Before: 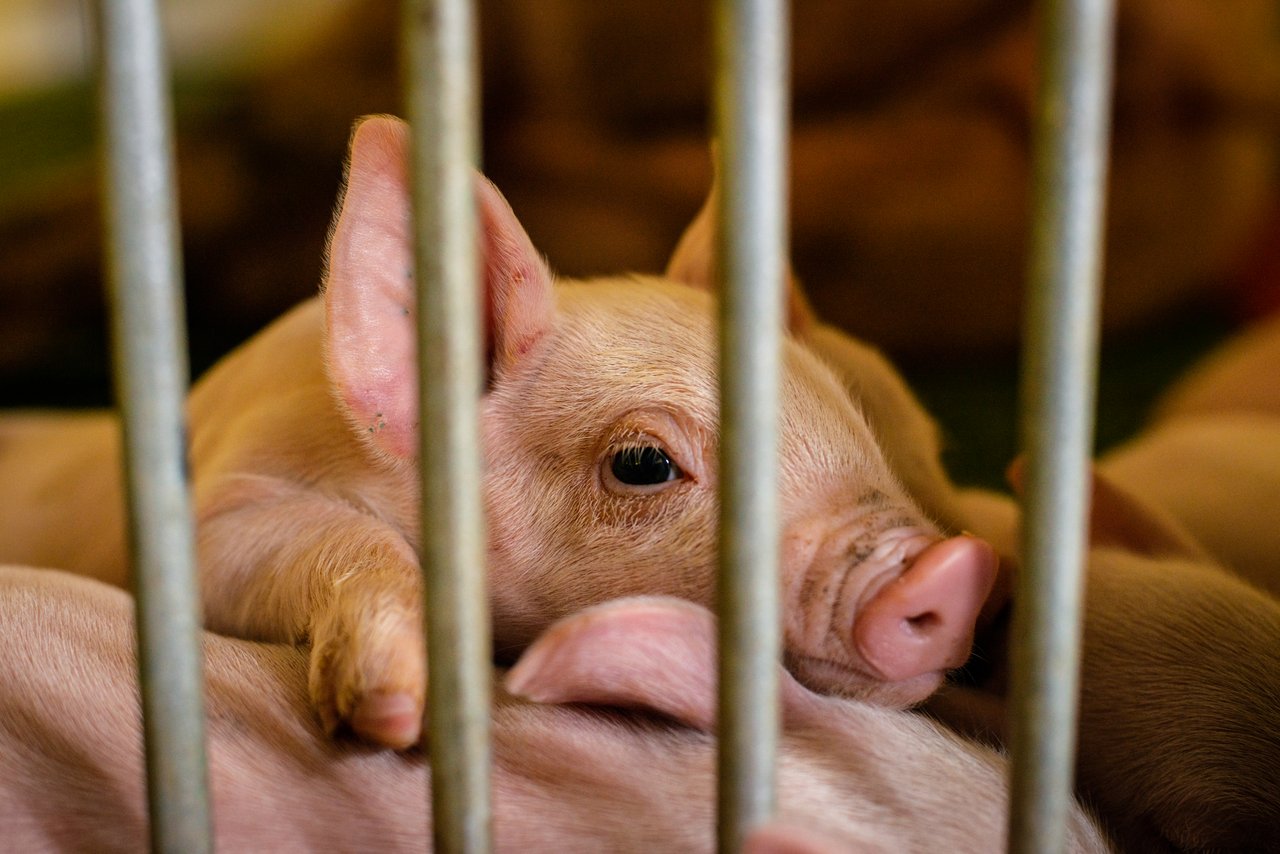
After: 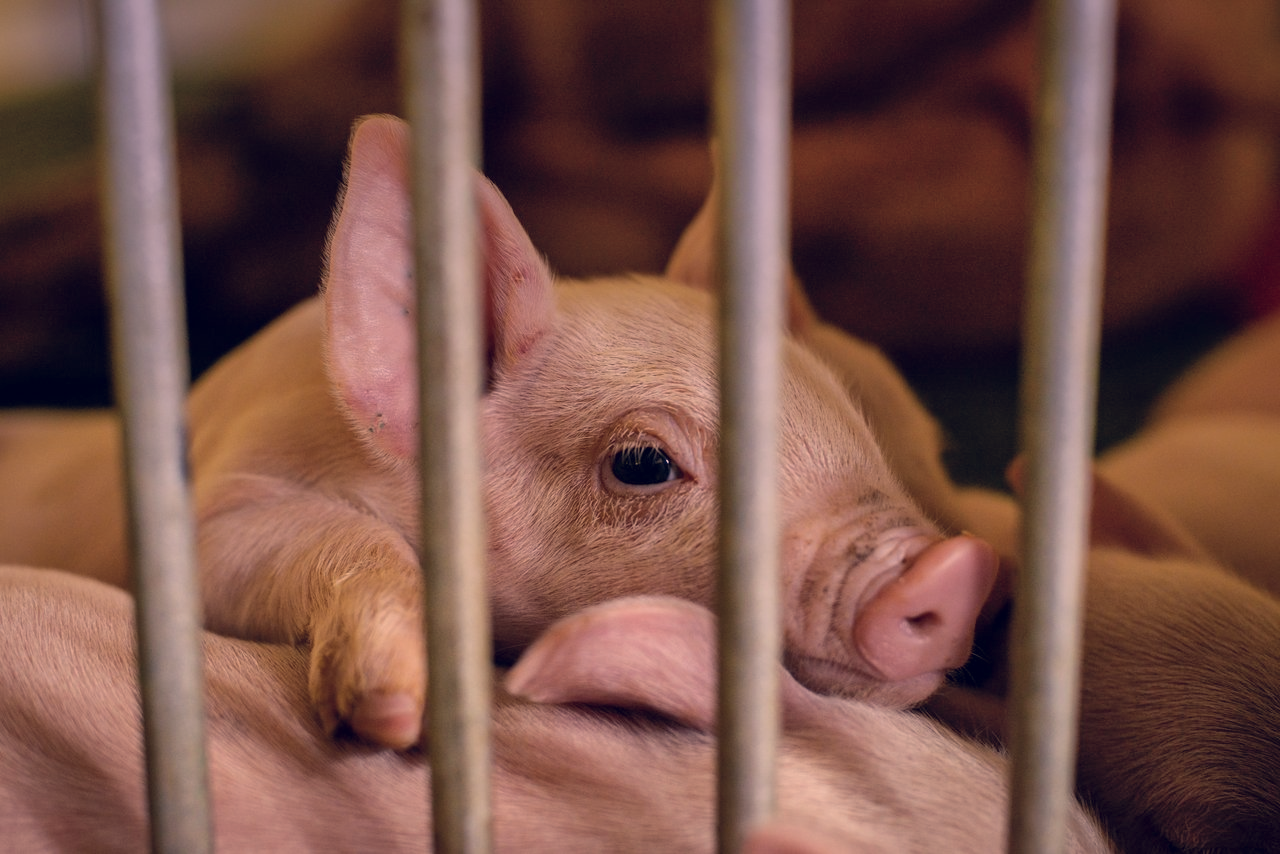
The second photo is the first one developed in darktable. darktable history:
color correction: highlights a* 19.59, highlights b* 27.49, shadows a* 3.46, shadows b* -17.28, saturation 0.73
shadows and highlights: on, module defaults
graduated density: hue 238.83°, saturation 50%
